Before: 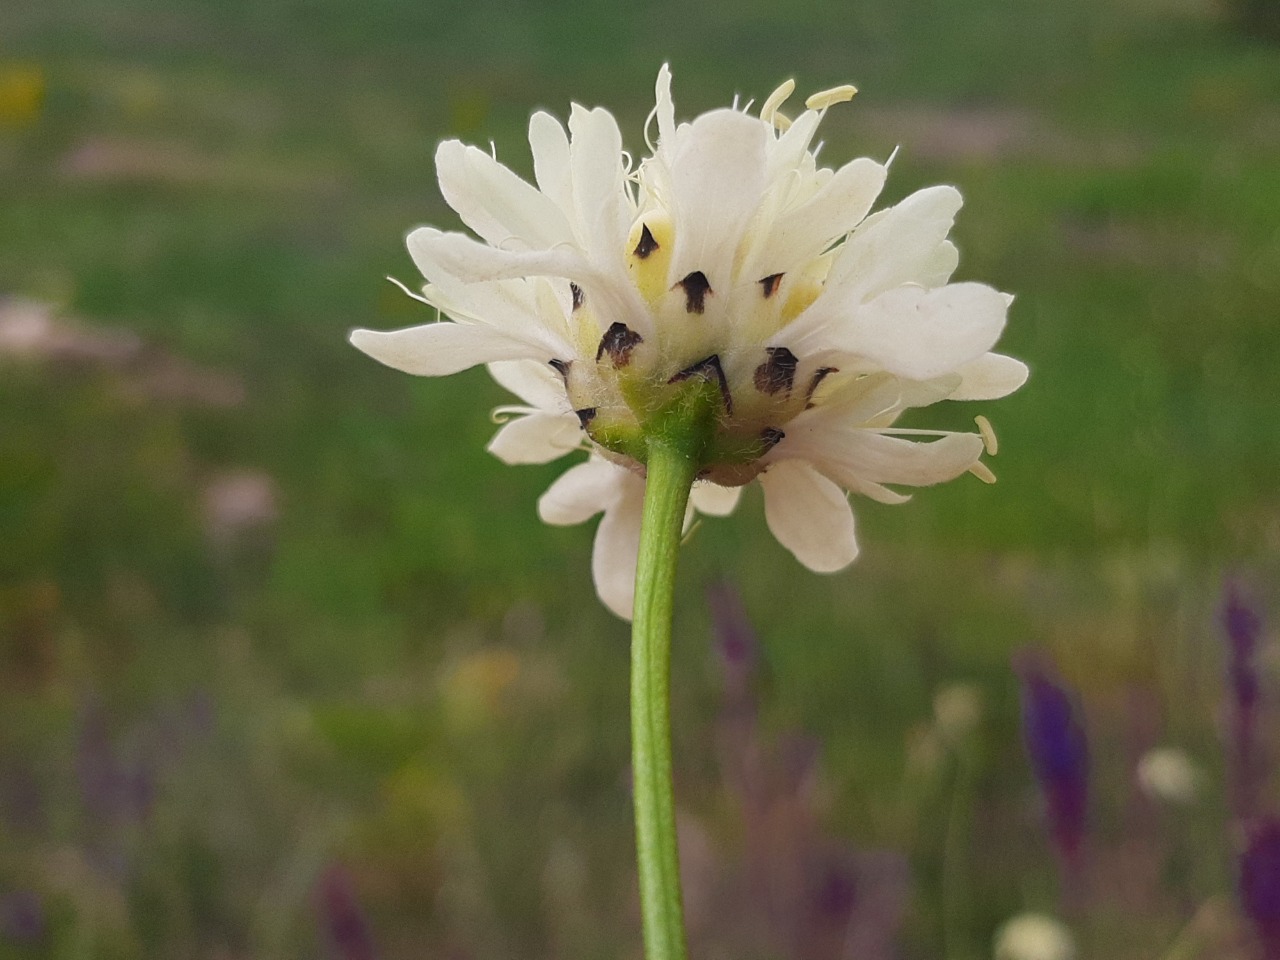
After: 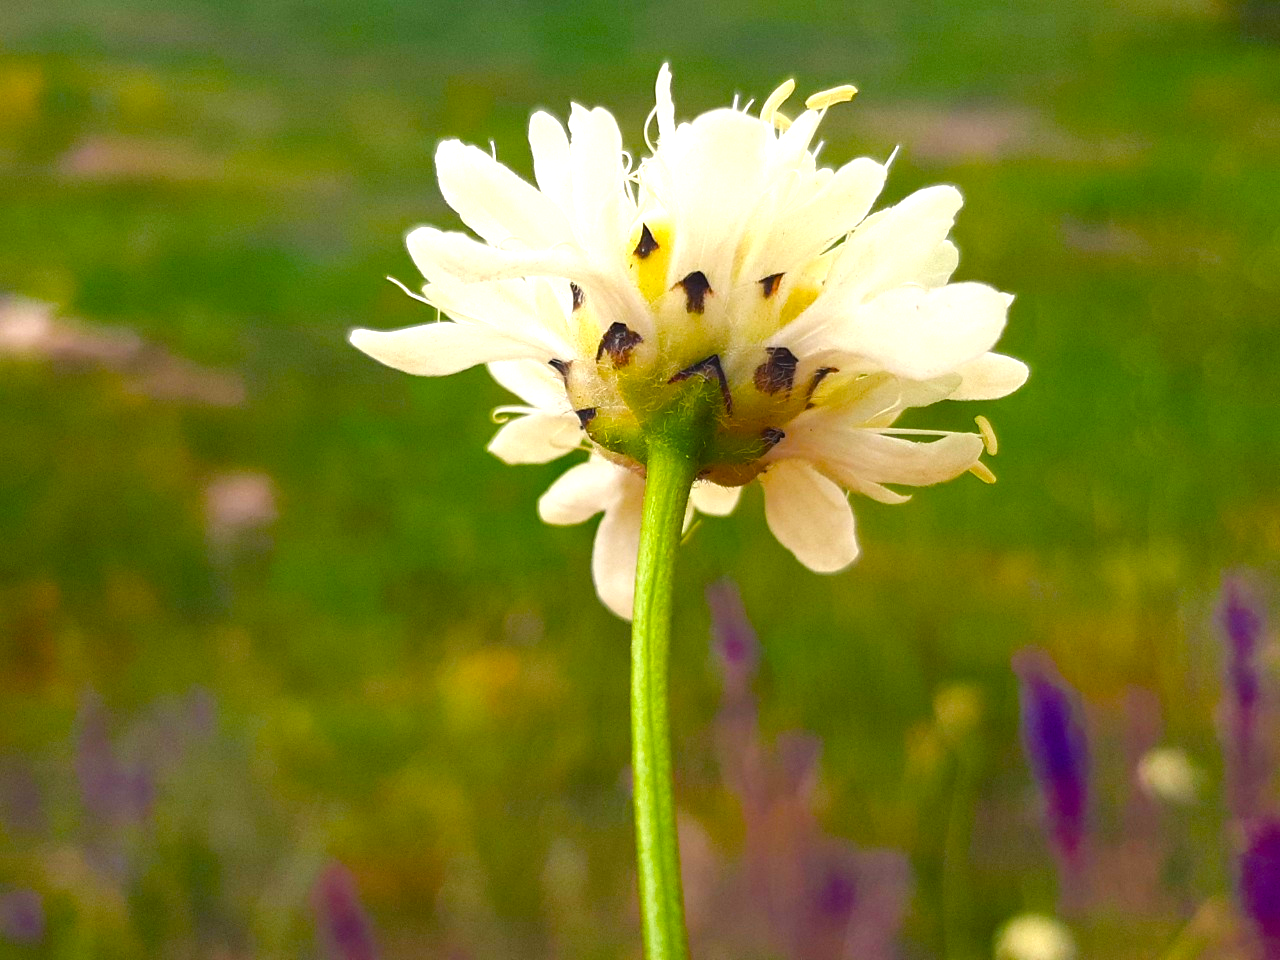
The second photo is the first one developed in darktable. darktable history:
color balance rgb: highlights gain › luminance 5.797%, highlights gain › chroma 2.561%, highlights gain › hue 88.71°, linear chroma grading › global chroma 0.97%, perceptual saturation grading › global saturation 53.985%, perceptual saturation grading › highlights -50.187%, perceptual saturation grading › mid-tones 40.334%, perceptual saturation grading › shadows 30.974%, perceptual brilliance grading › global brilliance 24.853%, global vibrance 20%
